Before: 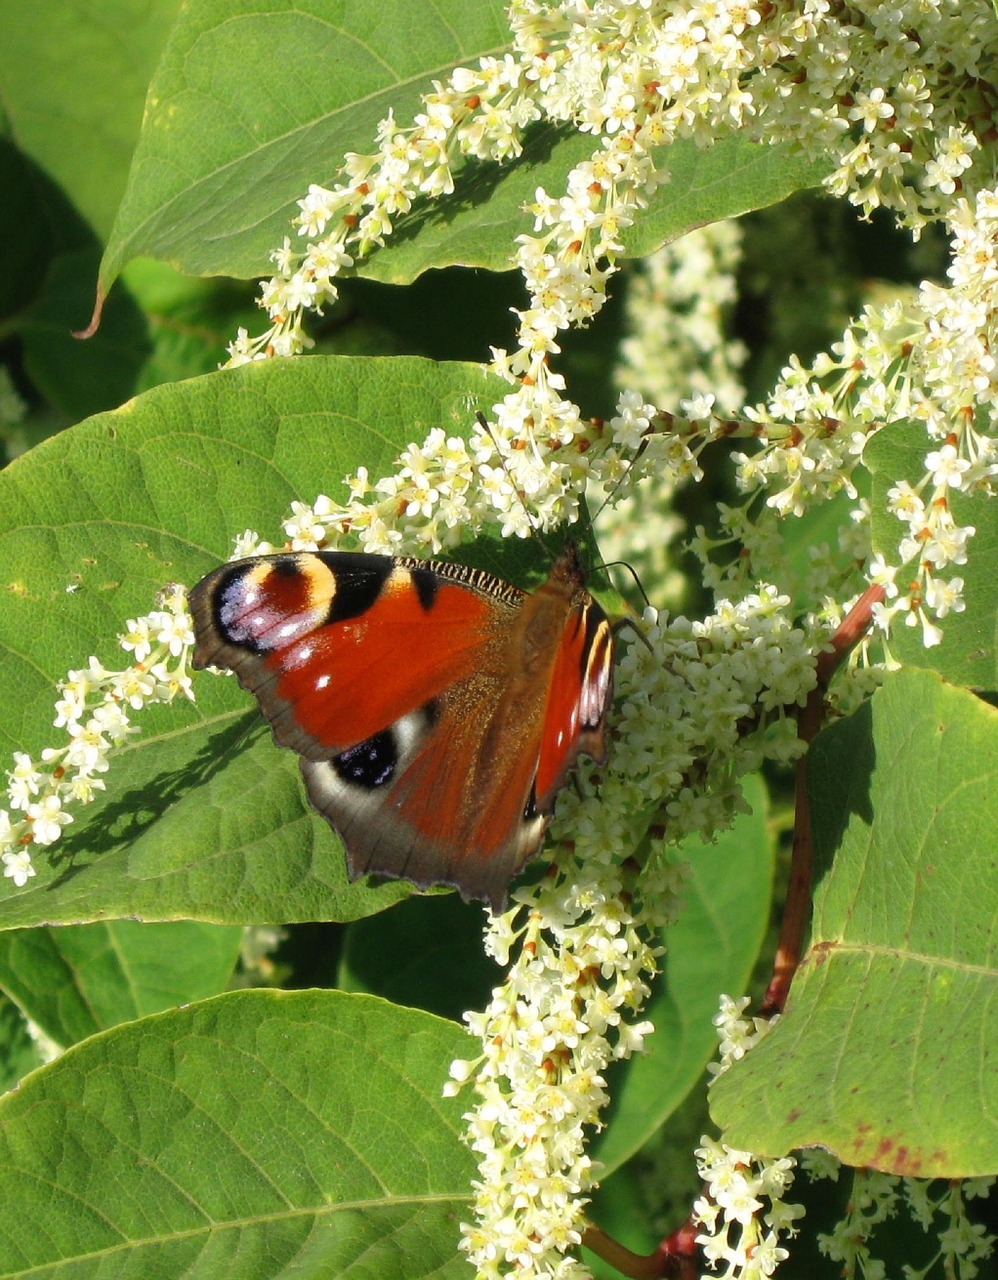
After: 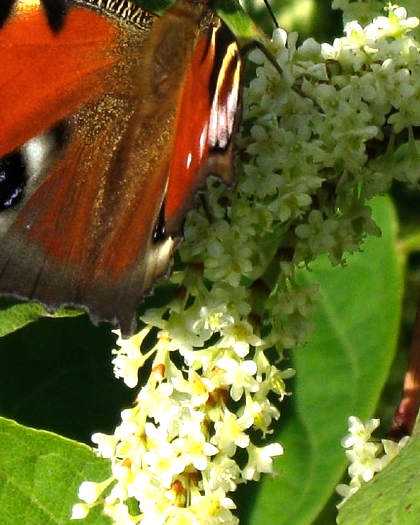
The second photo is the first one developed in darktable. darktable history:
haze removal: compatibility mode true, adaptive false
tone equalizer: -8 EV -0.75 EV, -7 EV -0.7 EV, -6 EV -0.6 EV, -5 EV -0.4 EV, -3 EV 0.4 EV, -2 EV 0.6 EV, -1 EV 0.7 EV, +0 EV 0.75 EV, edges refinement/feathering 500, mask exposure compensation -1.57 EV, preserve details no
crop: left 37.221%, top 45.169%, right 20.63%, bottom 13.777%
color zones: curves: ch0 [(0.25, 0.5) (0.636, 0.25) (0.75, 0.5)]
